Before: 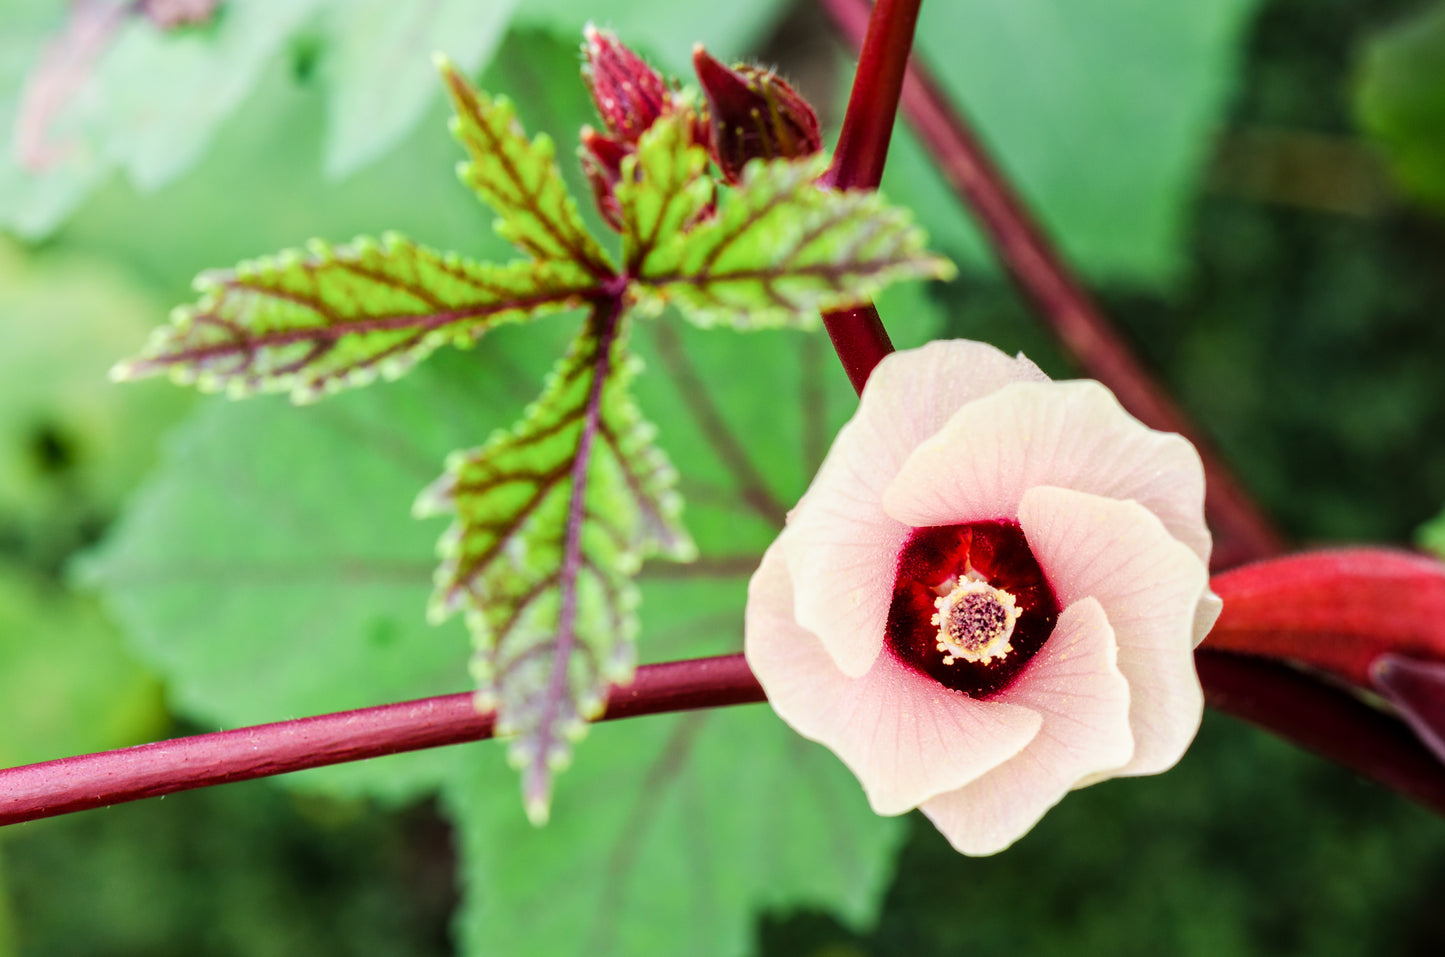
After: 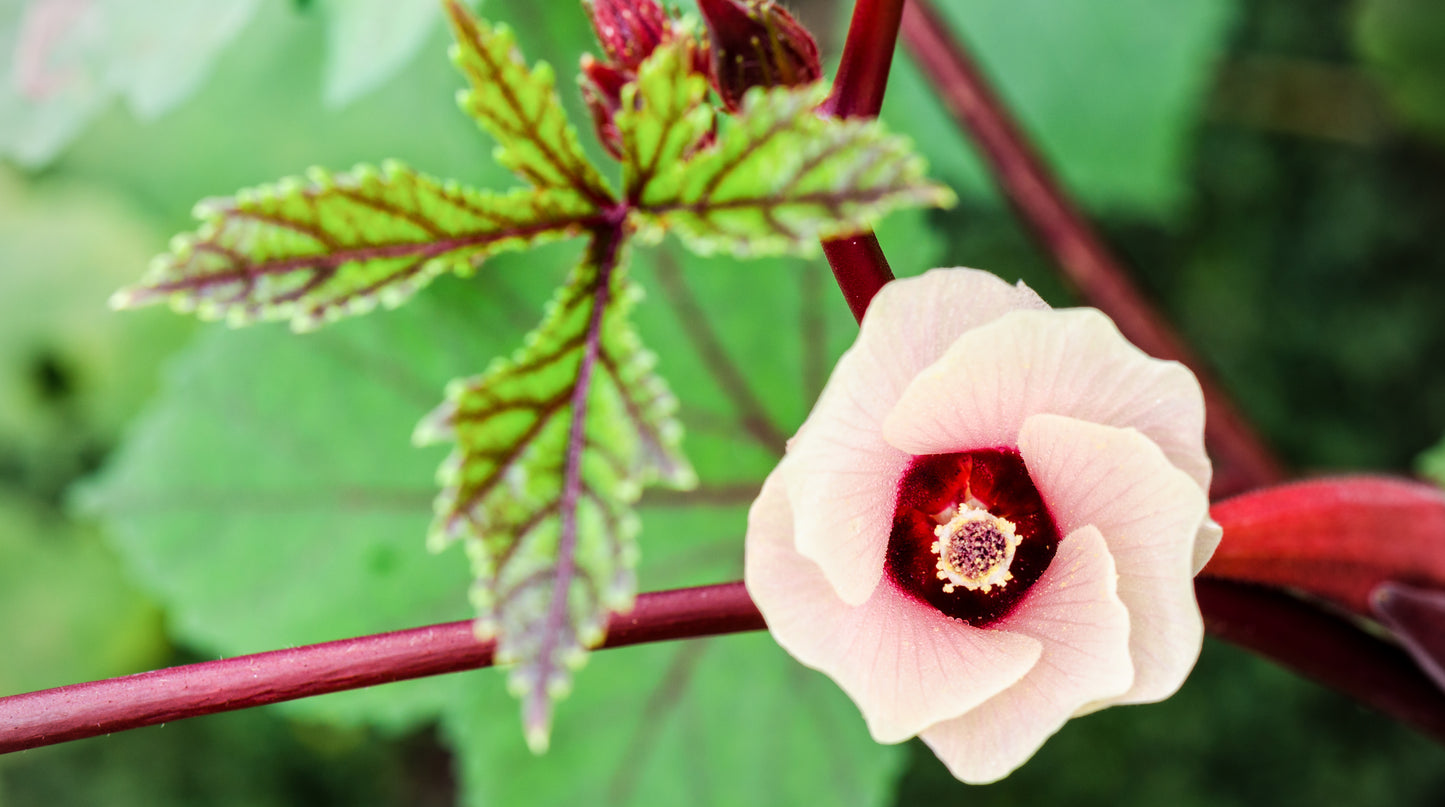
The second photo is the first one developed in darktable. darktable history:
crop: top 7.564%, bottom 8.027%
vignetting: fall-off radius 61%, brightness -0.293, unbound false
